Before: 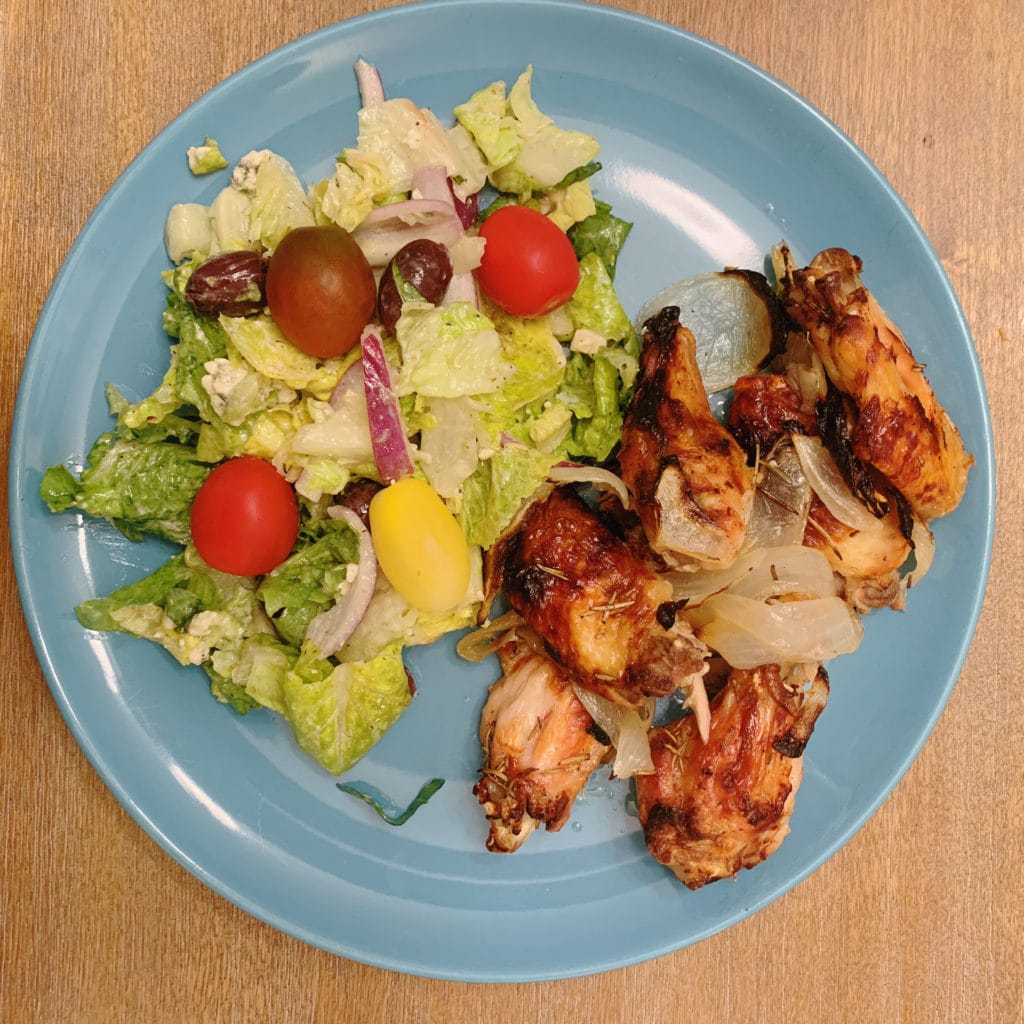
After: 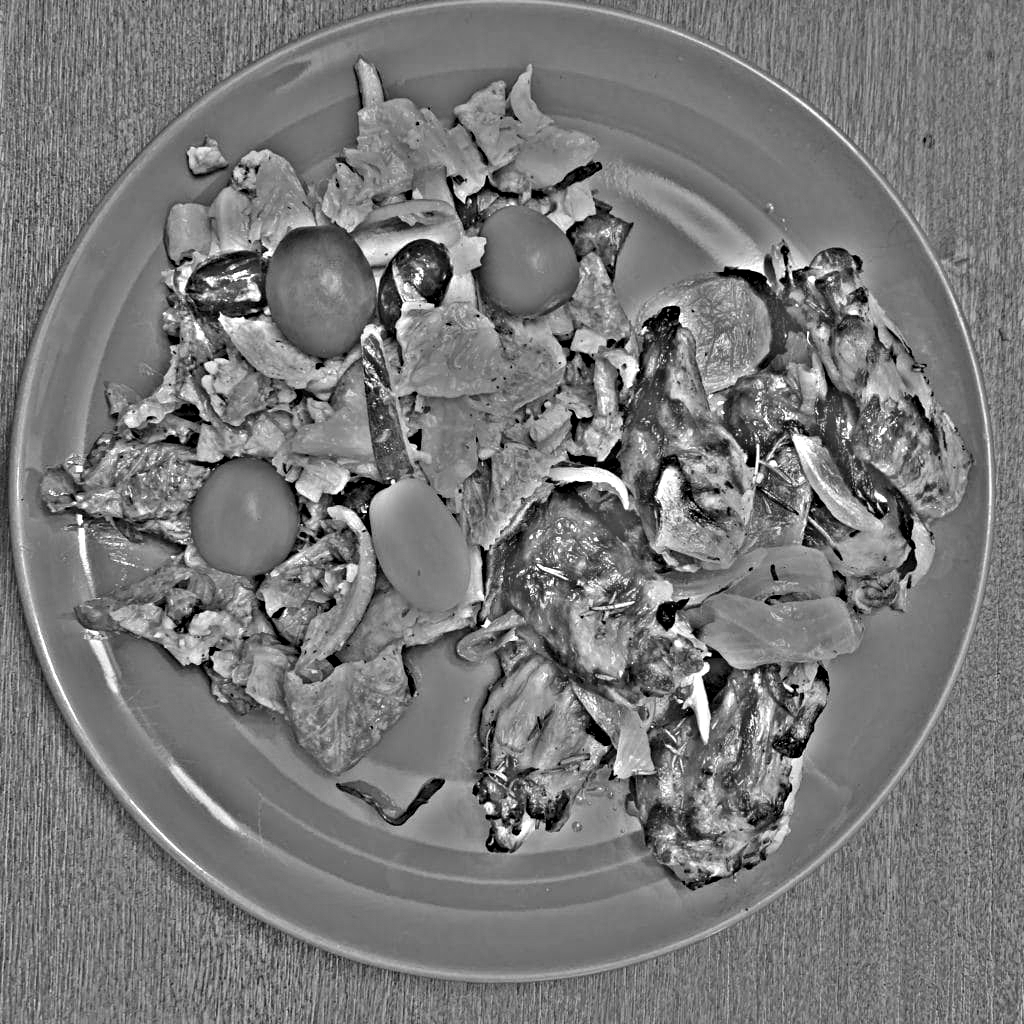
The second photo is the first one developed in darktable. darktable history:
highpass: sharpness 49.79%, contrast boost 49.79%
white balance: red 1, blue 1
